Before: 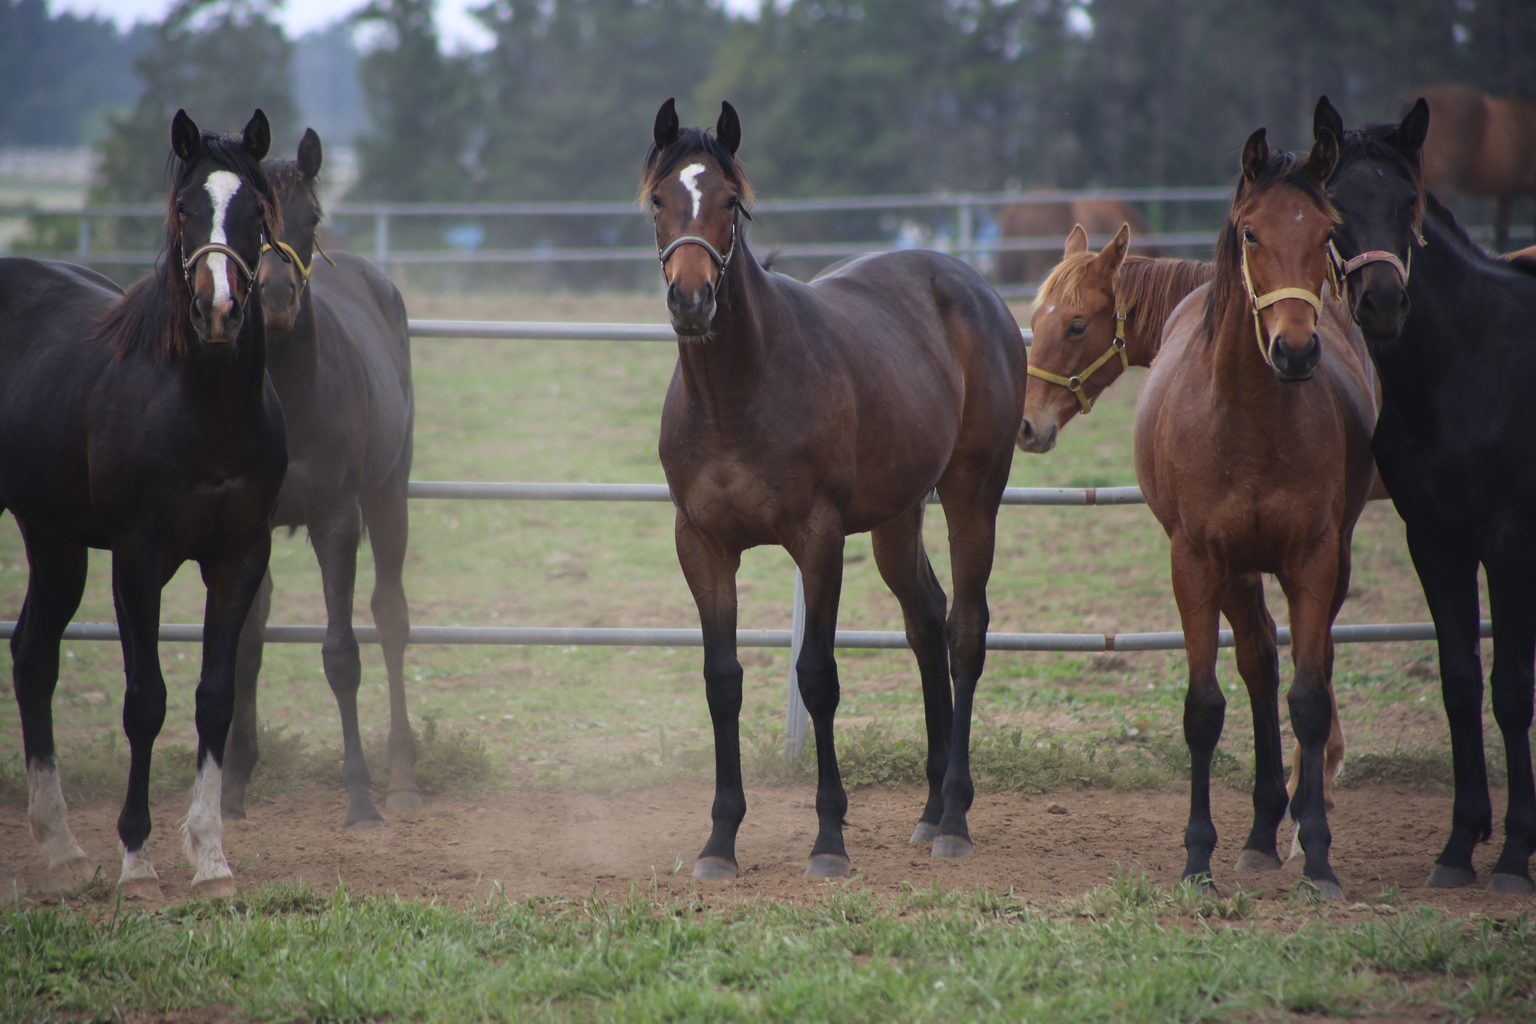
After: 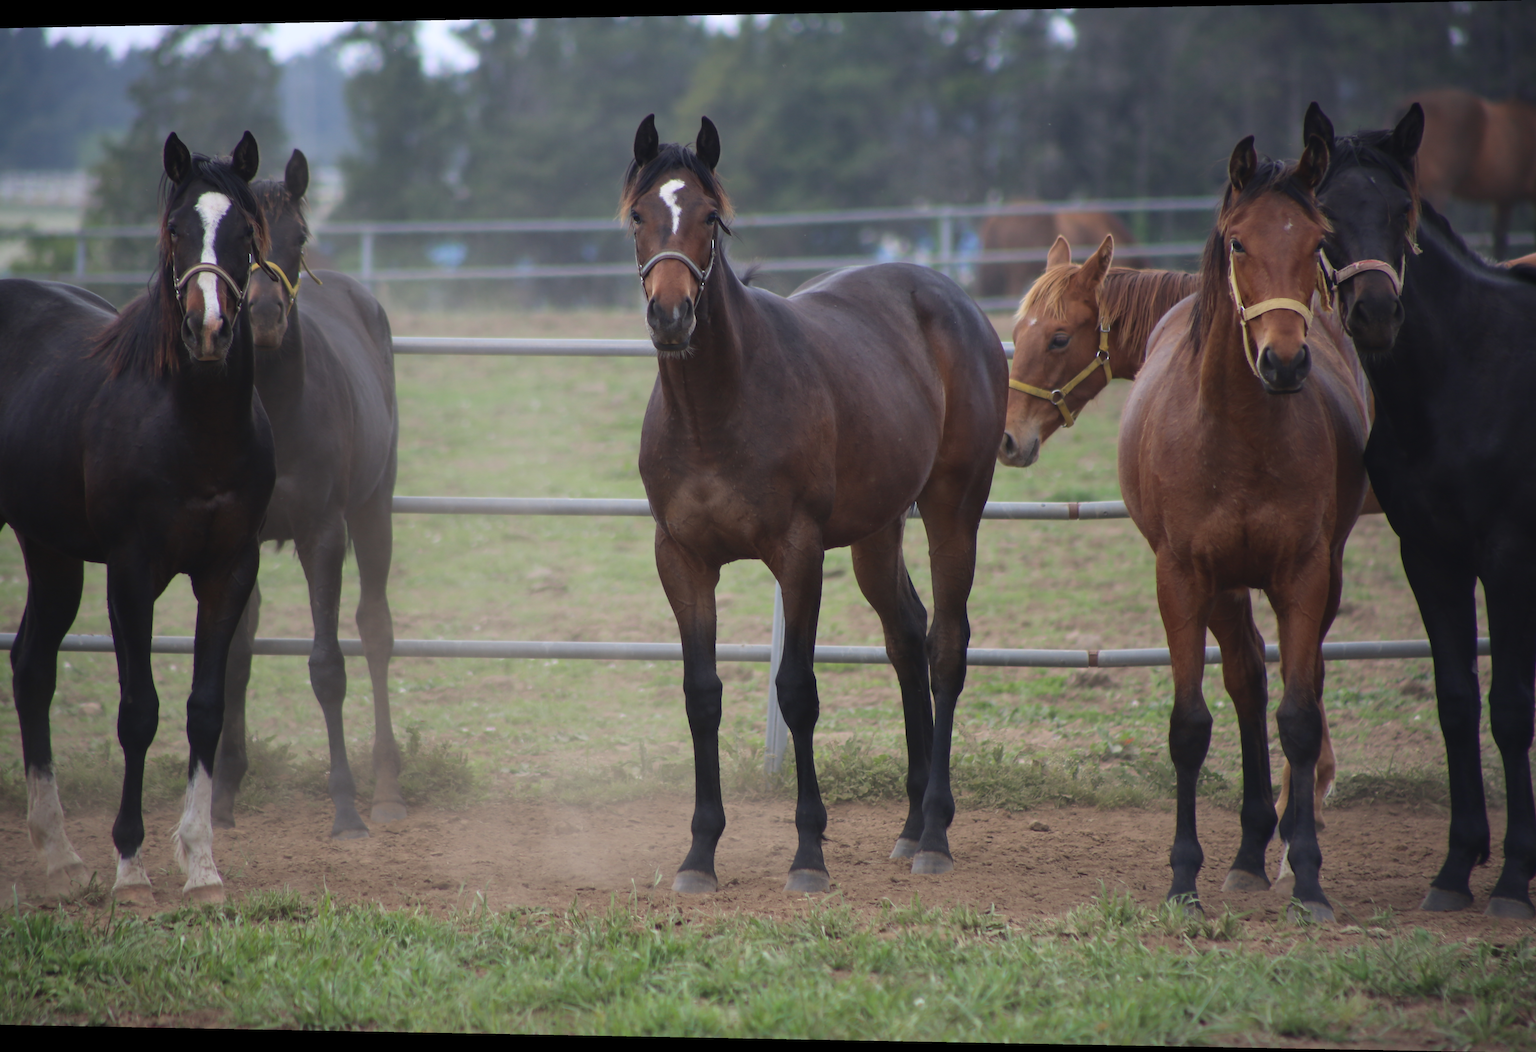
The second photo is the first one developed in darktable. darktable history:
sharpen: radius 5.325, amount 0.312, threshold 26.433
rotate and perspective: lens shift (horizontal) -0.055, automatic cropping off
